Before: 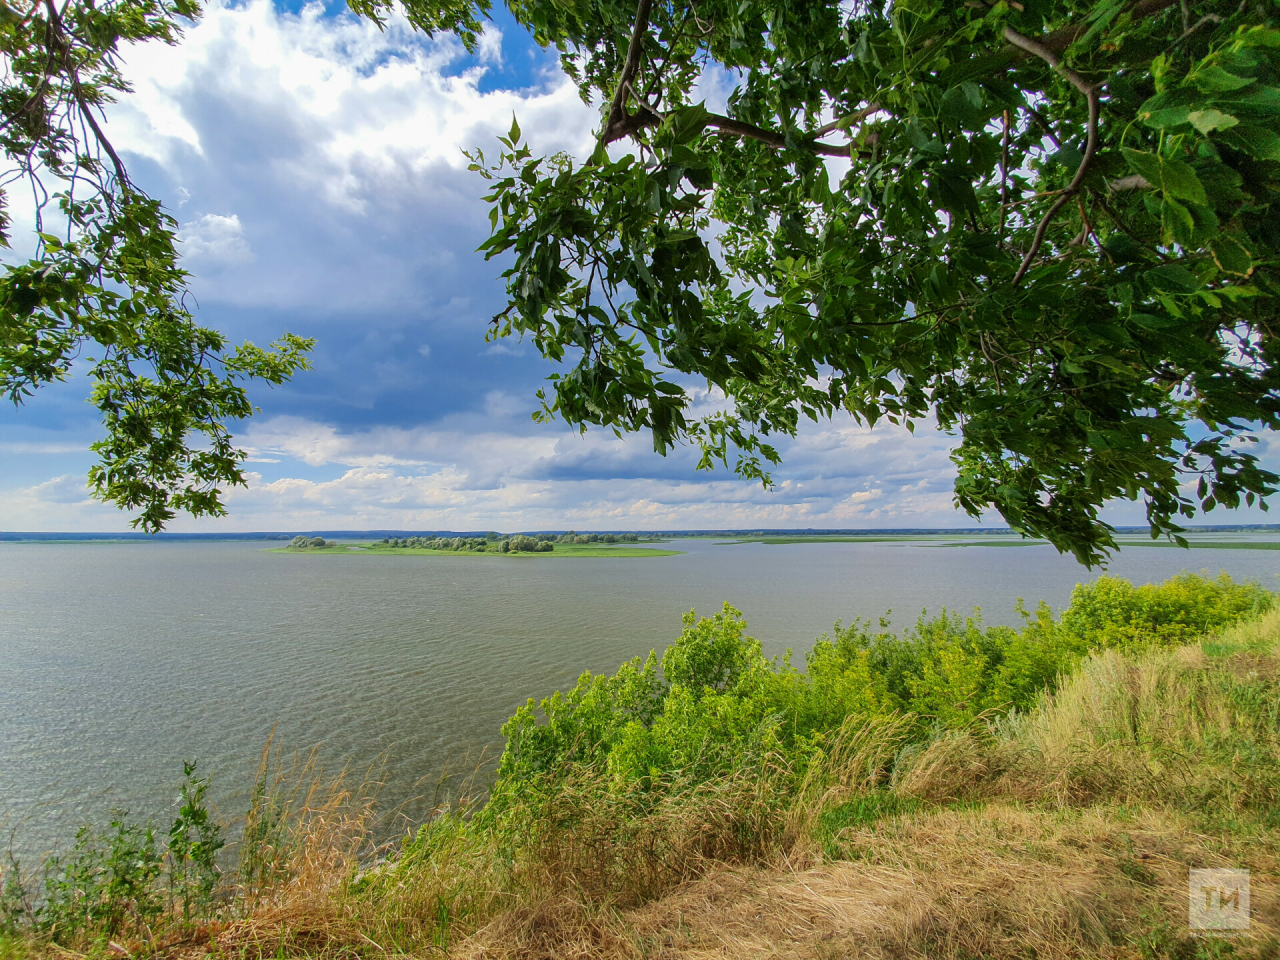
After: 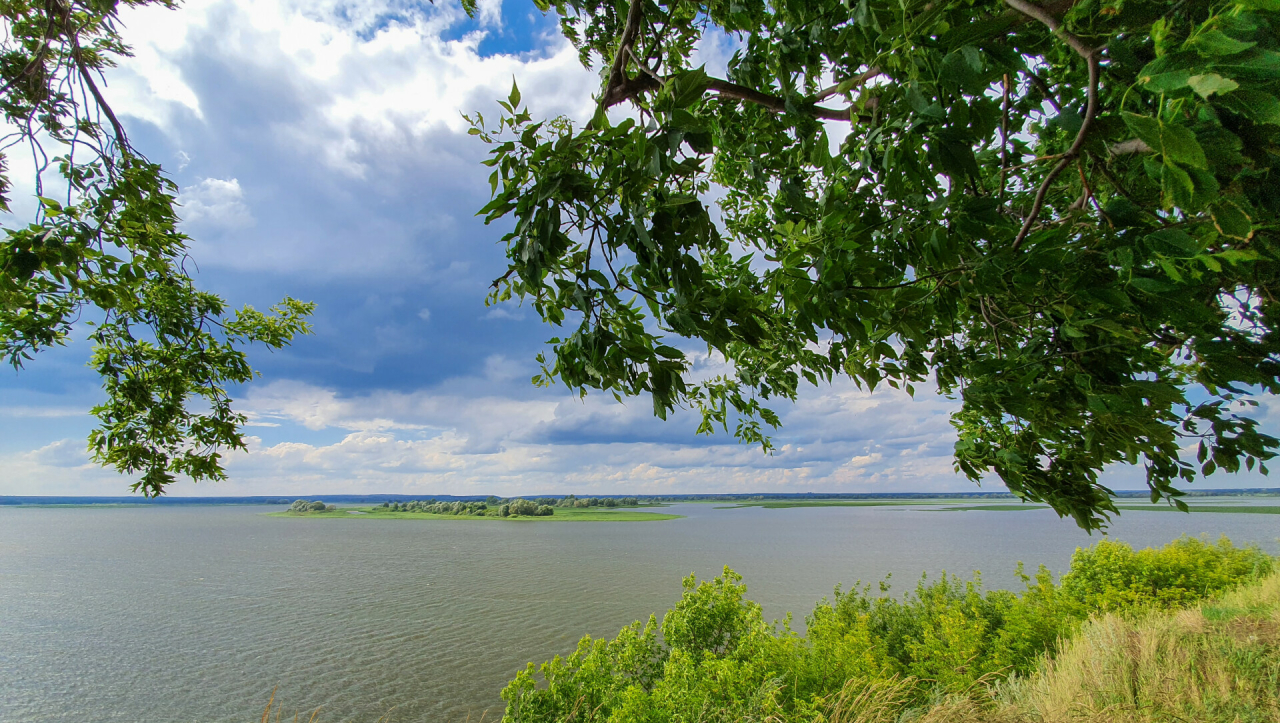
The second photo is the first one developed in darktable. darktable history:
crop: top 3.762%, bottom 20.852%
